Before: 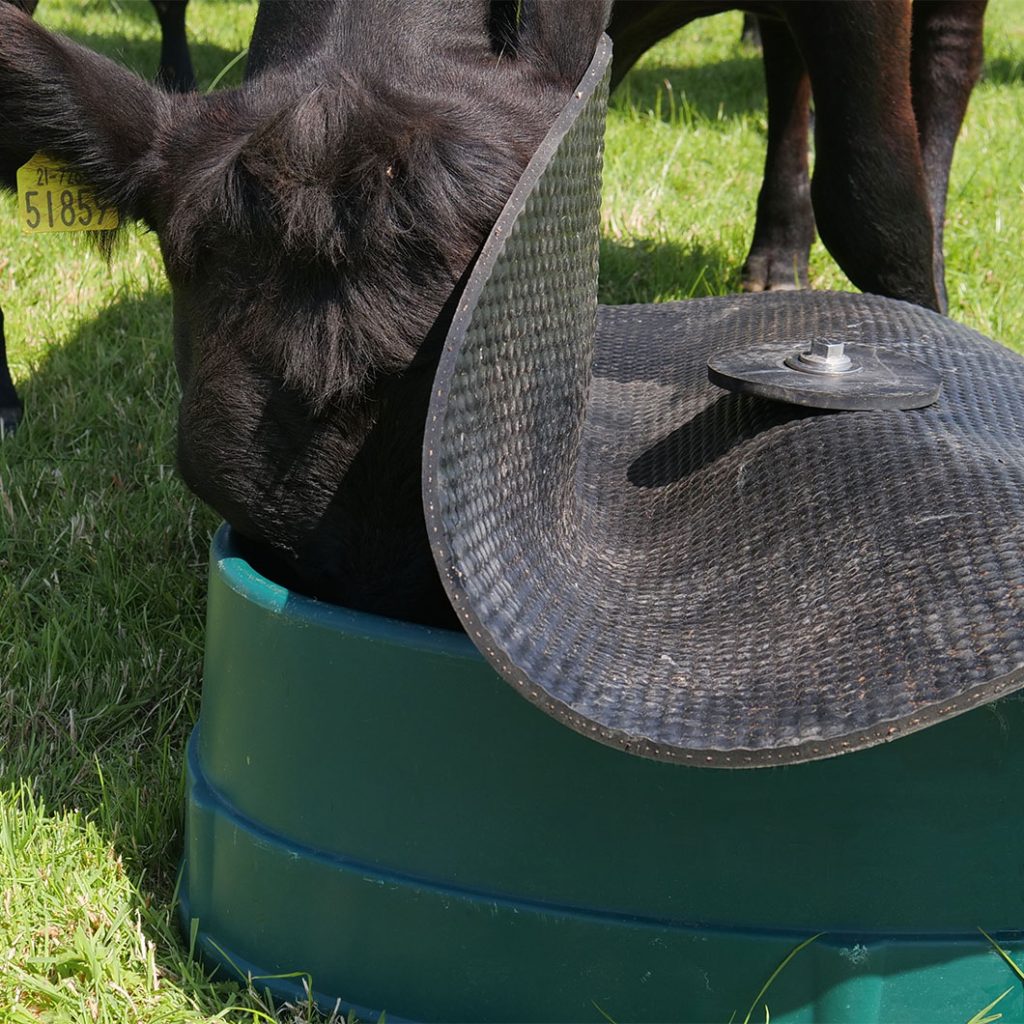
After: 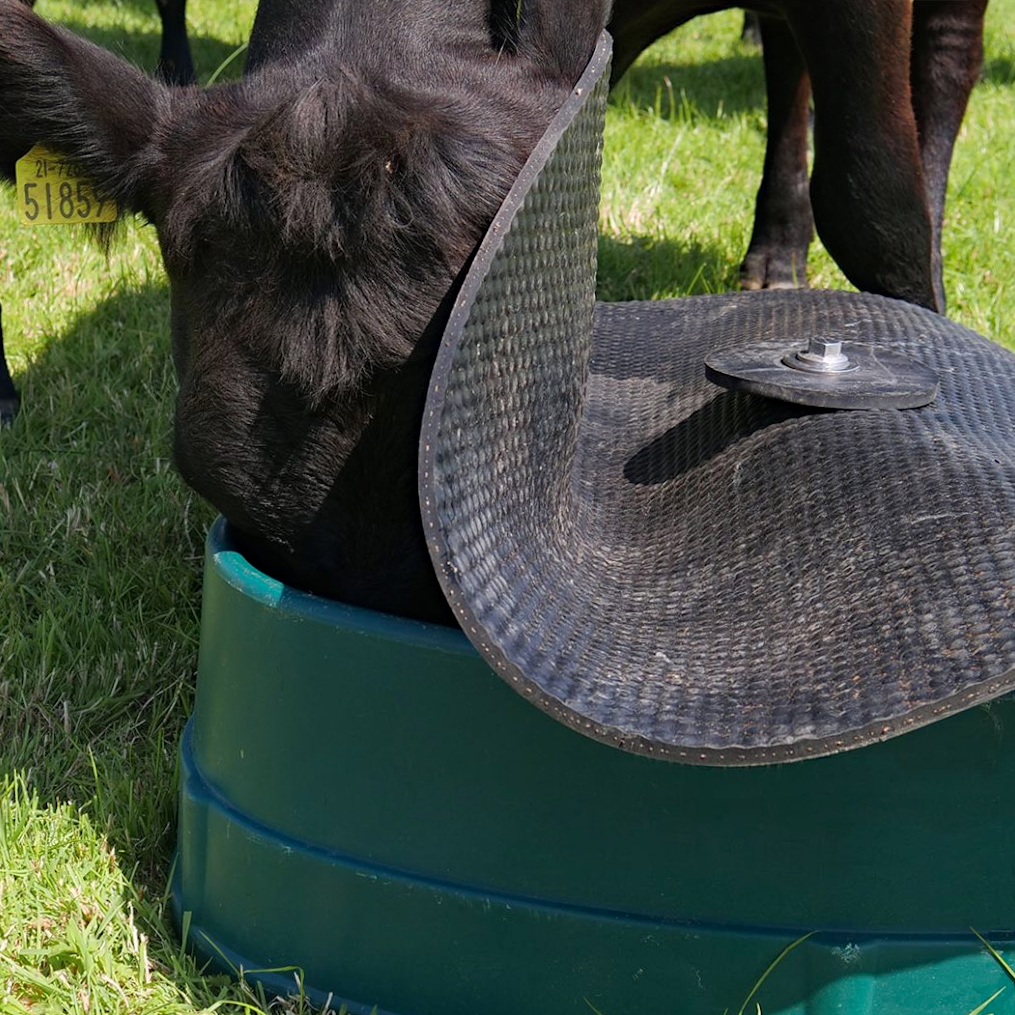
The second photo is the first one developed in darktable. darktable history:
crop and rotate: angle -0.5°
haze removal: compatibility mode true, adaptive false
